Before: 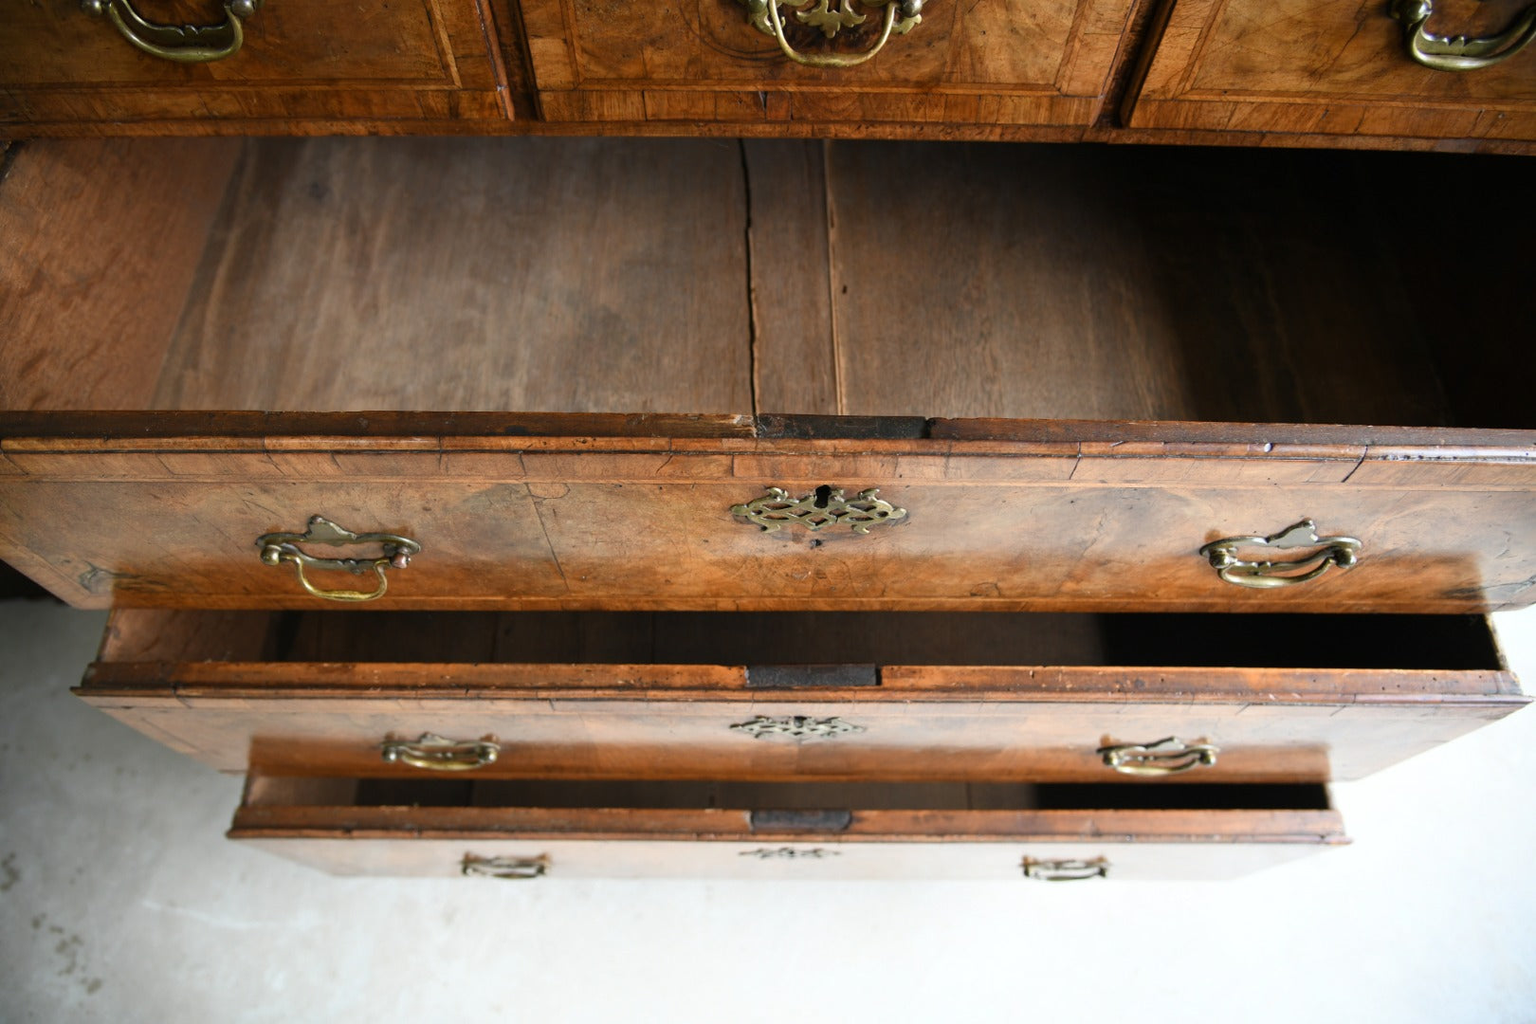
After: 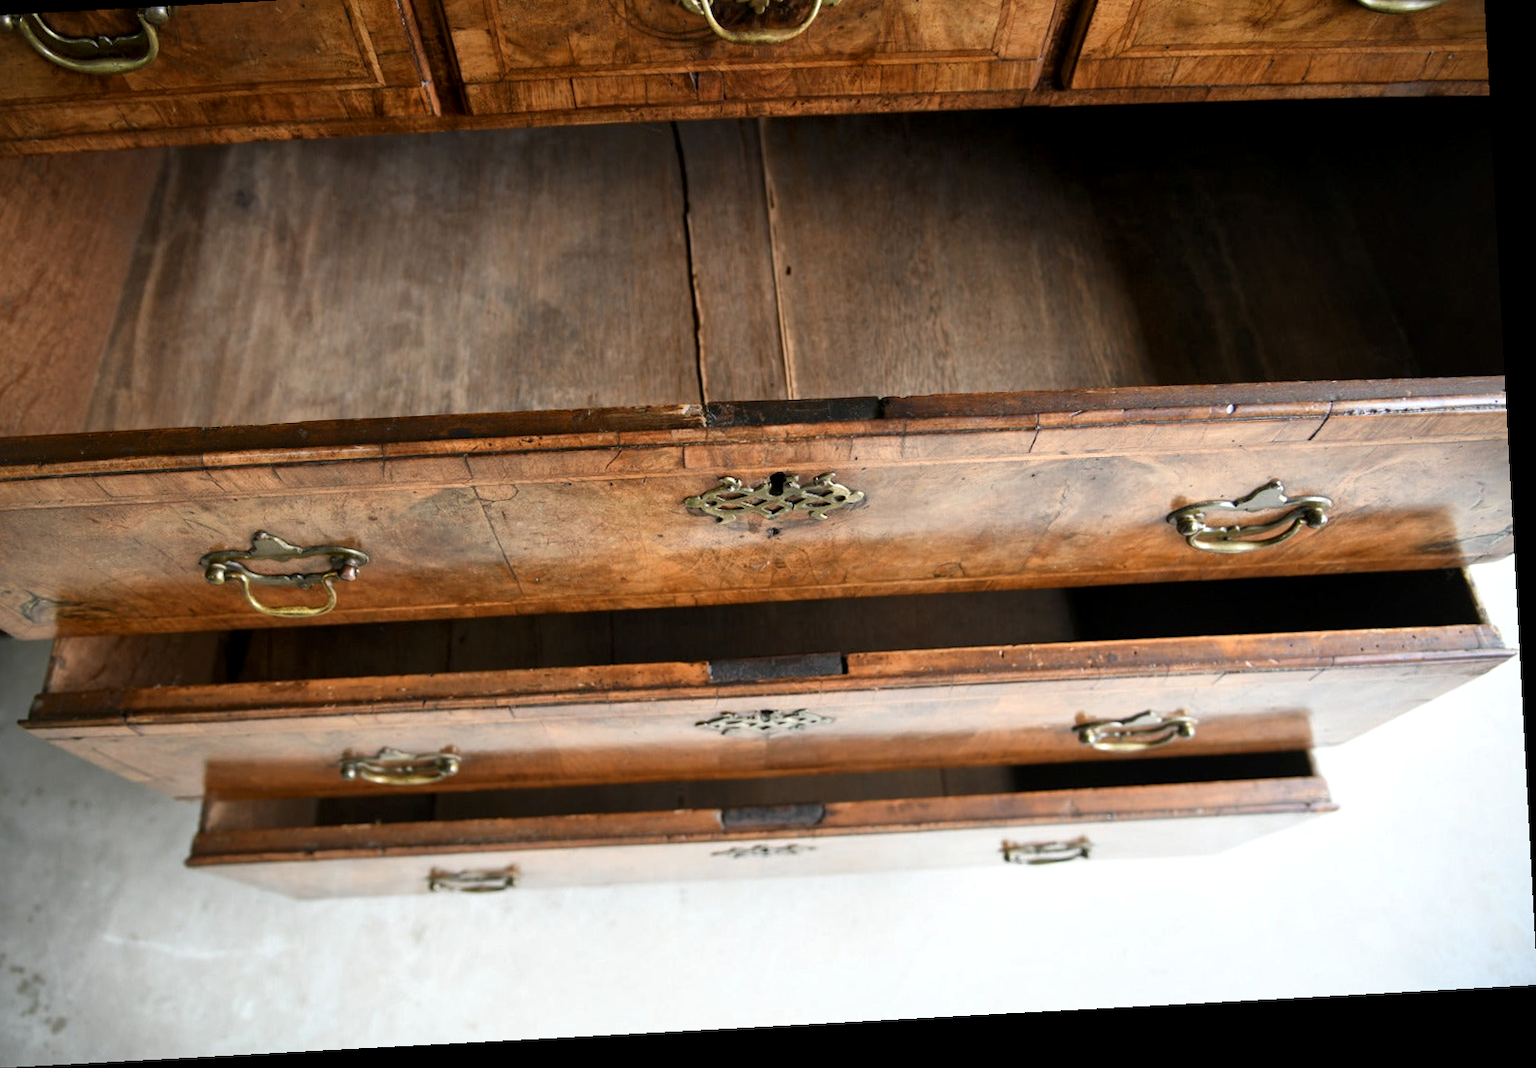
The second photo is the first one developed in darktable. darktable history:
crop and rotate: angle 3.09°, left 5.715%, top 5.7%
local contrast: mode bilateral grid, contrast 19, coarseness 50, detail 150%, midtone range 0.2
